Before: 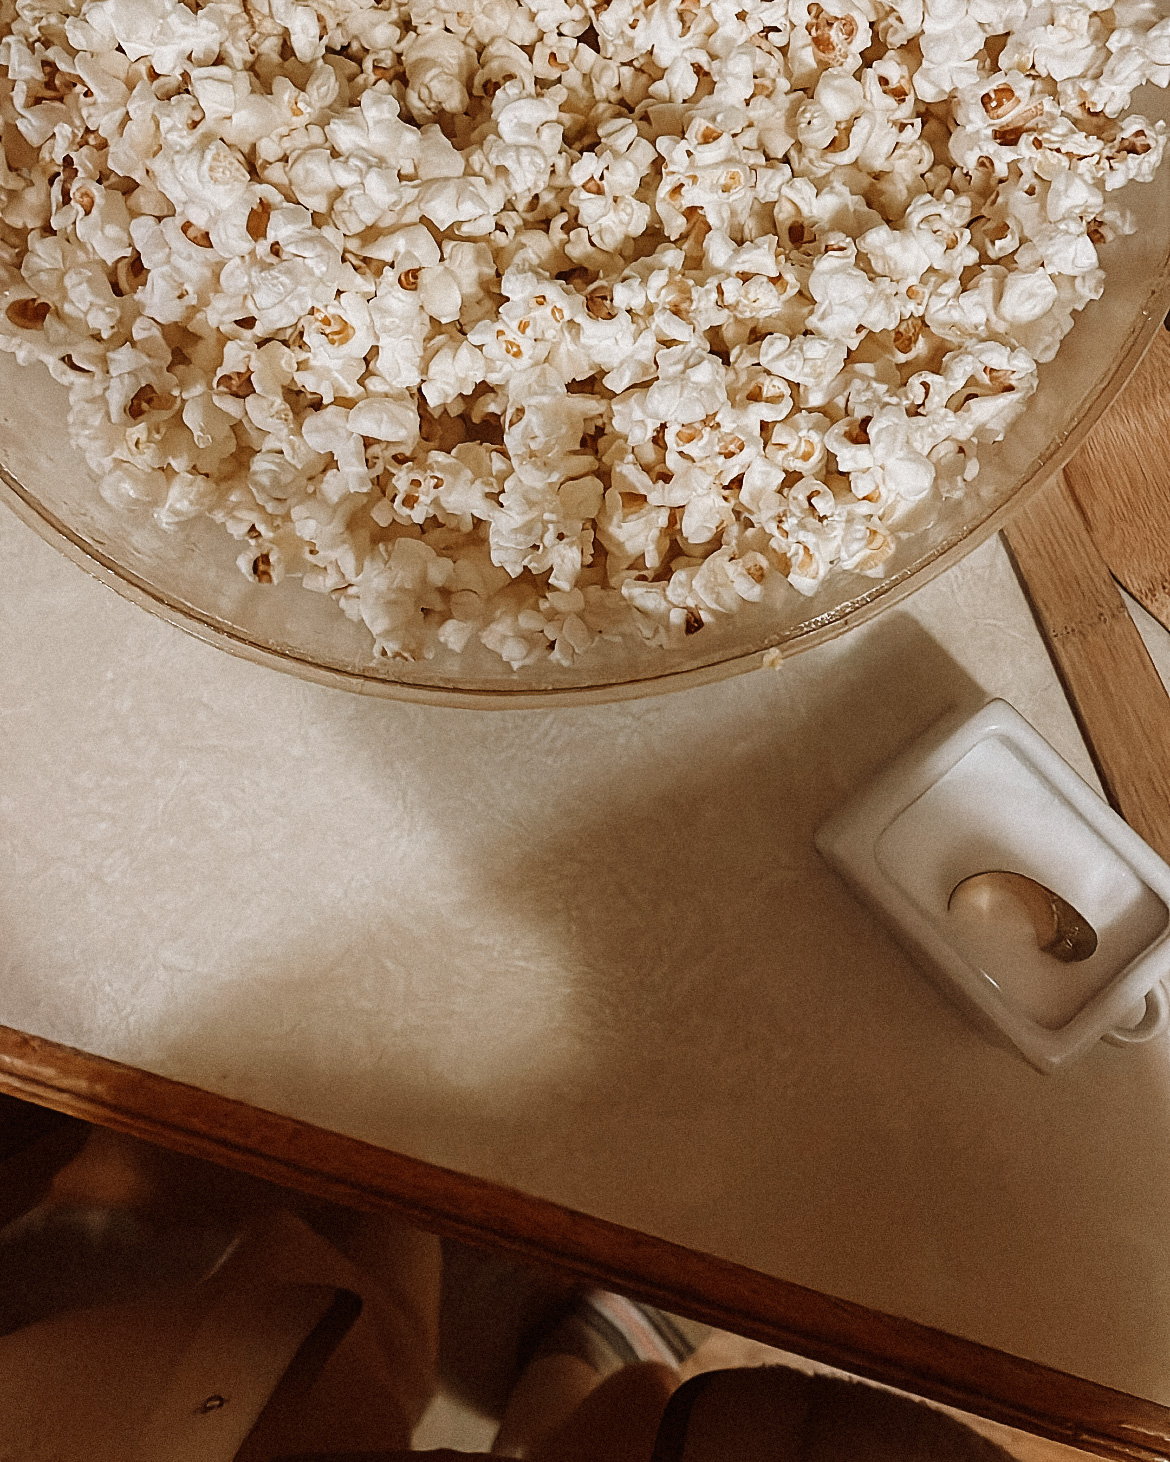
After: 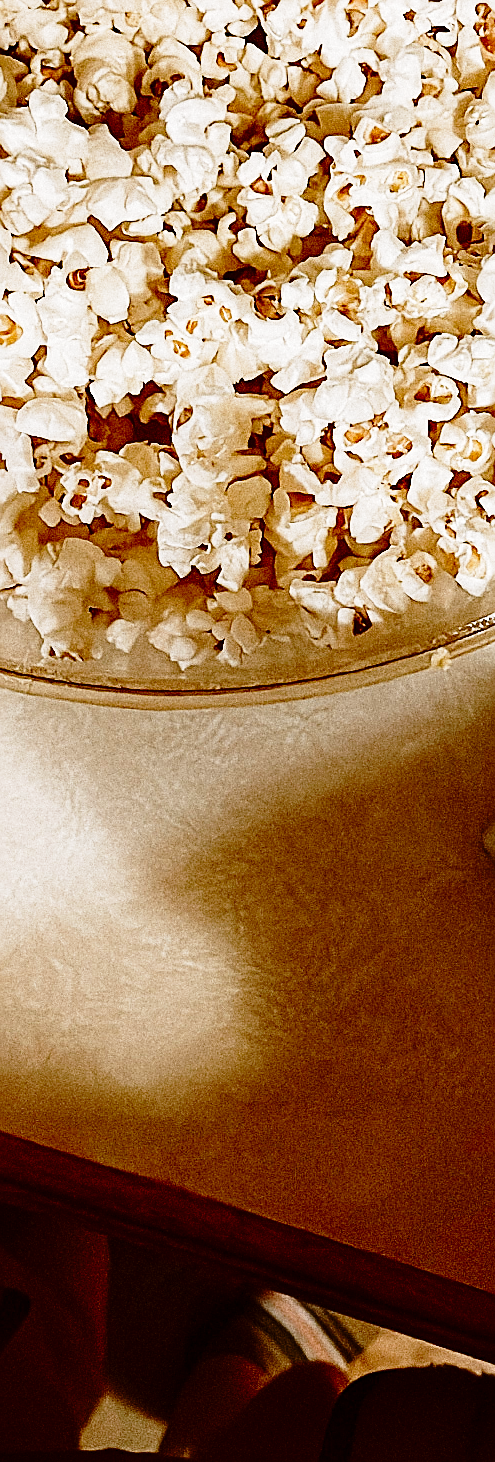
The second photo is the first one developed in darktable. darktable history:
base curve: curves: ch0 [(0, 0) (0.04, 0.03) (0.133, 0.232) (0.448, 0.748) (0.843, 0.968) (1, 1)], preserve colors none
crop: left 28.406%, right 29.227%
contrast brightness saturation: contrast 0.068, brightness -0.143, saturation 0.118
sharpen: on, module defaults
